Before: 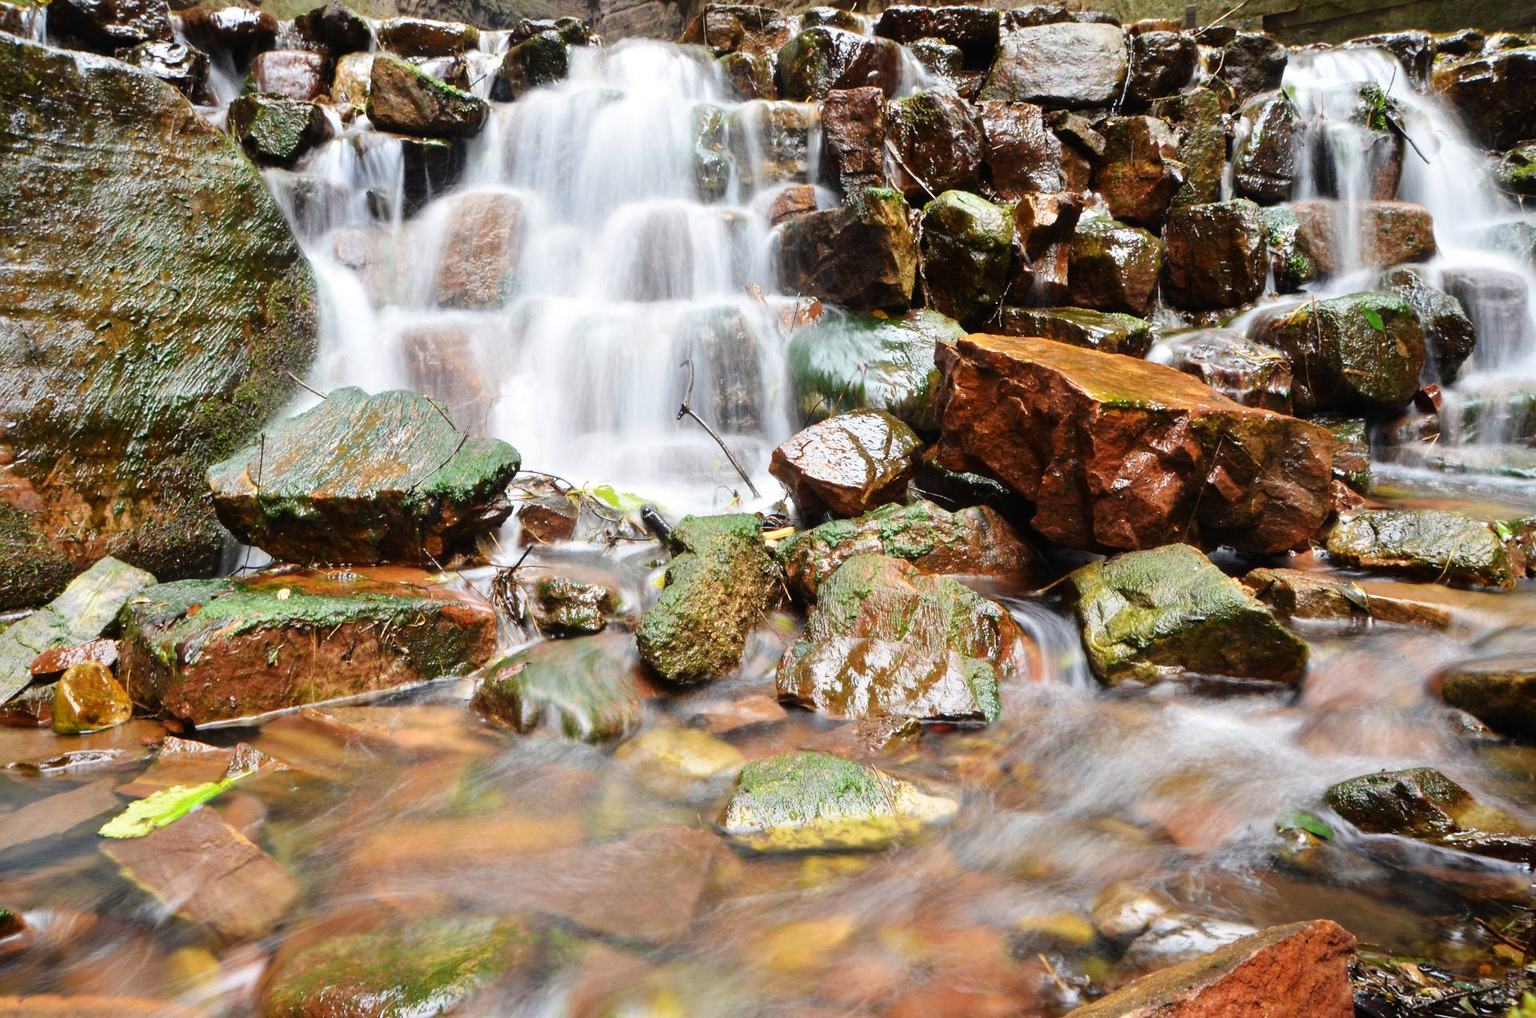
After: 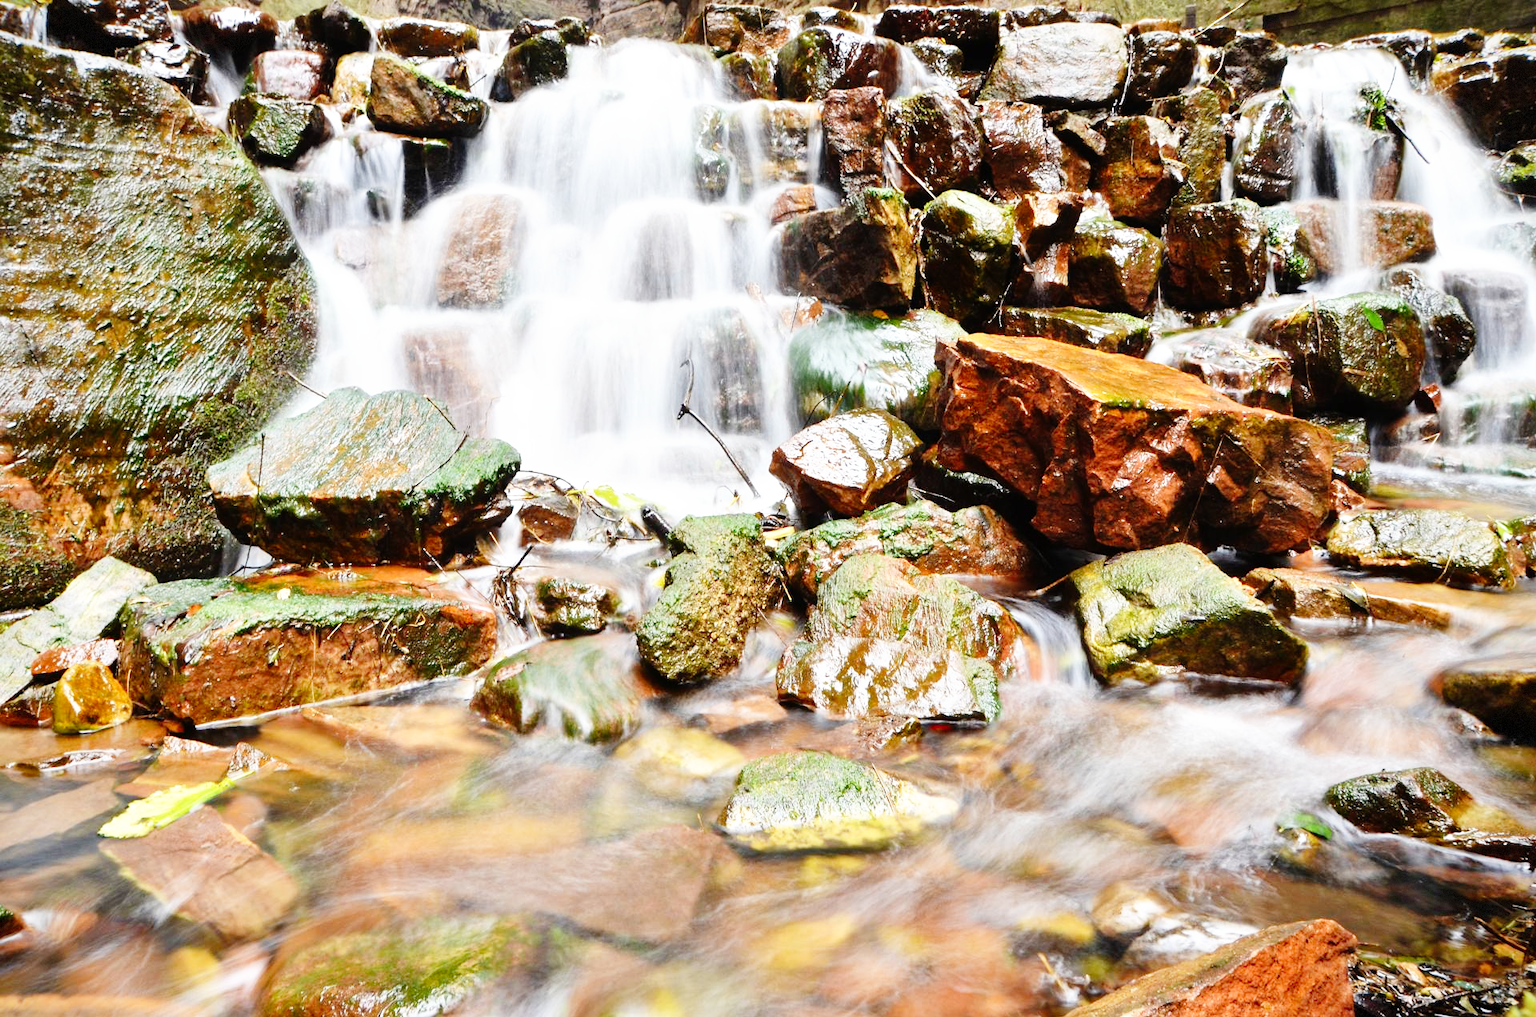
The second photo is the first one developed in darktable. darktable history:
shadows and highlights: shadows 49, highlights -41, soften with gaussian
vignetting: fall-off start 100%, fall-off radius 71%, brightness -0.434, saturation -0.2, width/height ratio 1.178, dithering 8-bit output, unbound false
base curve: curves: ch0 [(0, 0) (0.008, 0.007) (0.022, 0.029) (0.048, 0.089) (0.092, 0.197) (0.191, 0.399) (0.275, 0.534) (0.357, 0.65) (0.477, 0.78) (0.542, 0.833) (0.799, 0.973) (1, 1)], preserve colors none
